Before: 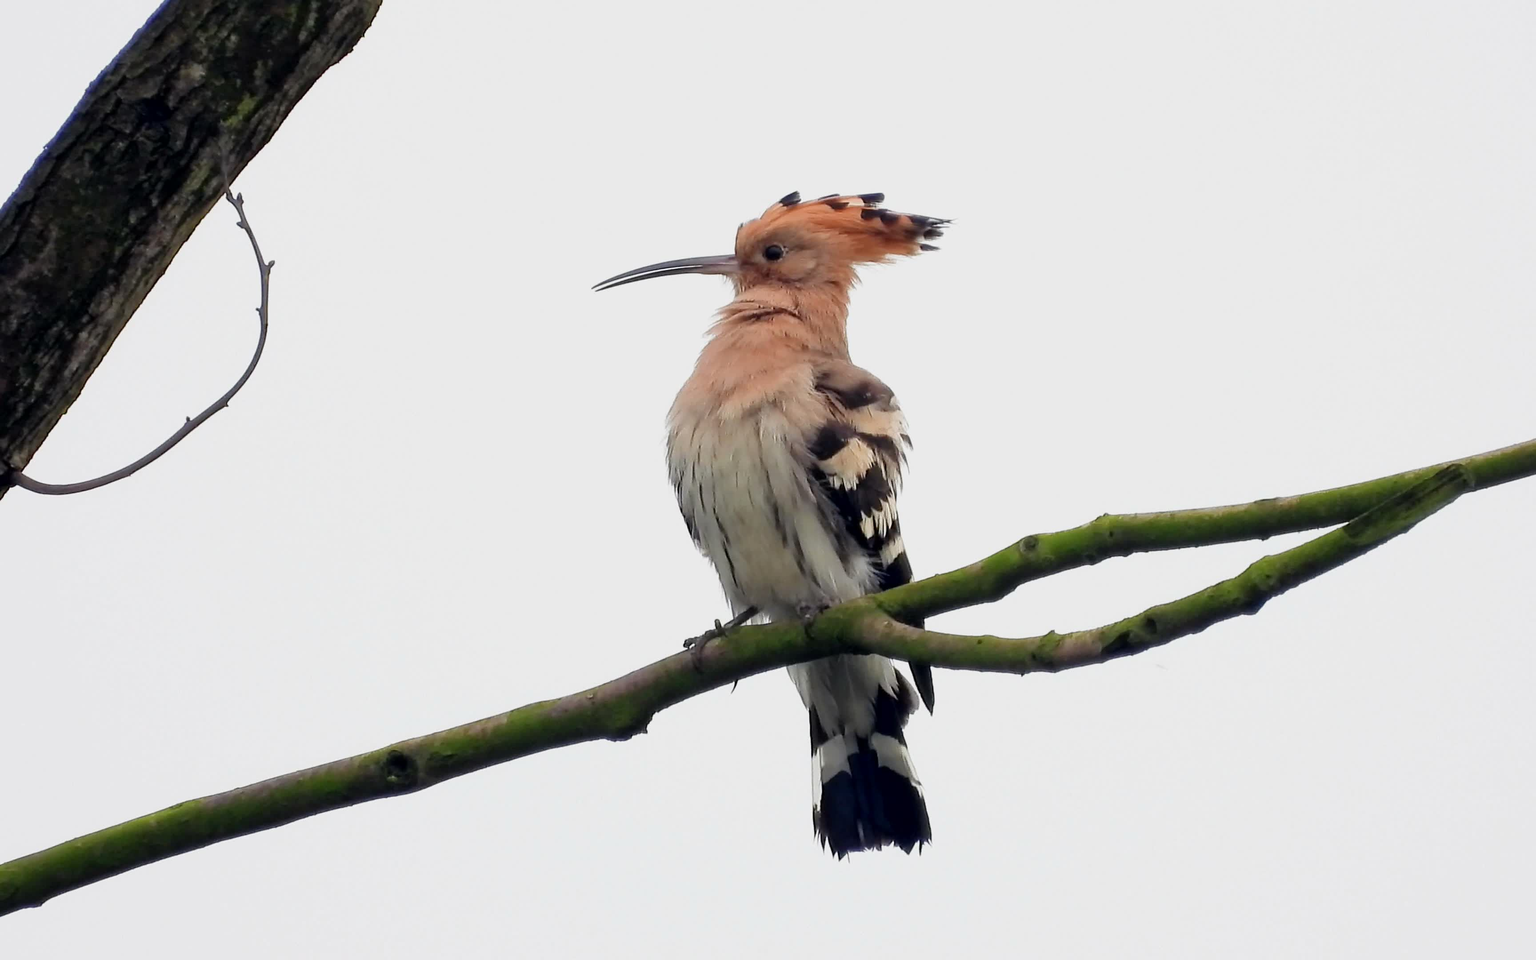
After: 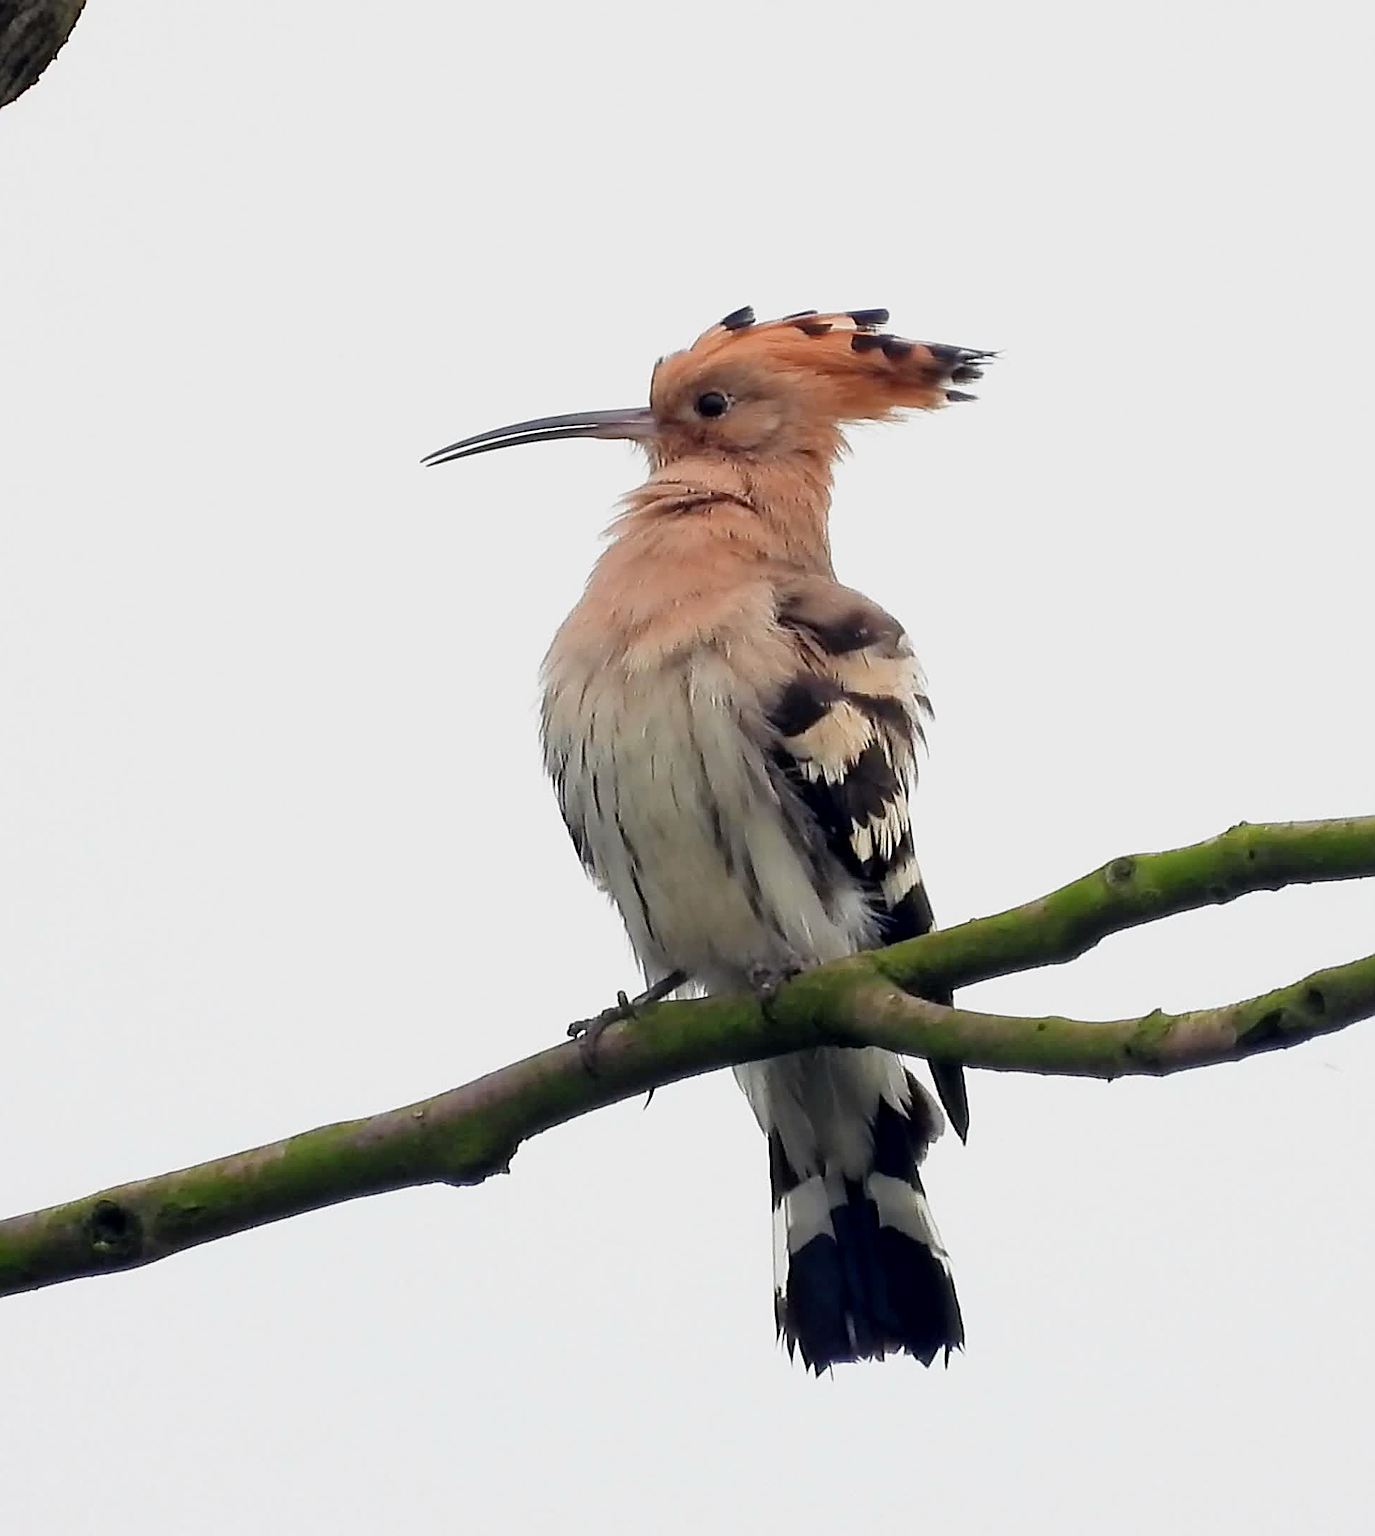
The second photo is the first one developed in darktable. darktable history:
sharpen: on, module defaults
crop: left 21.426%, right 22.612%
